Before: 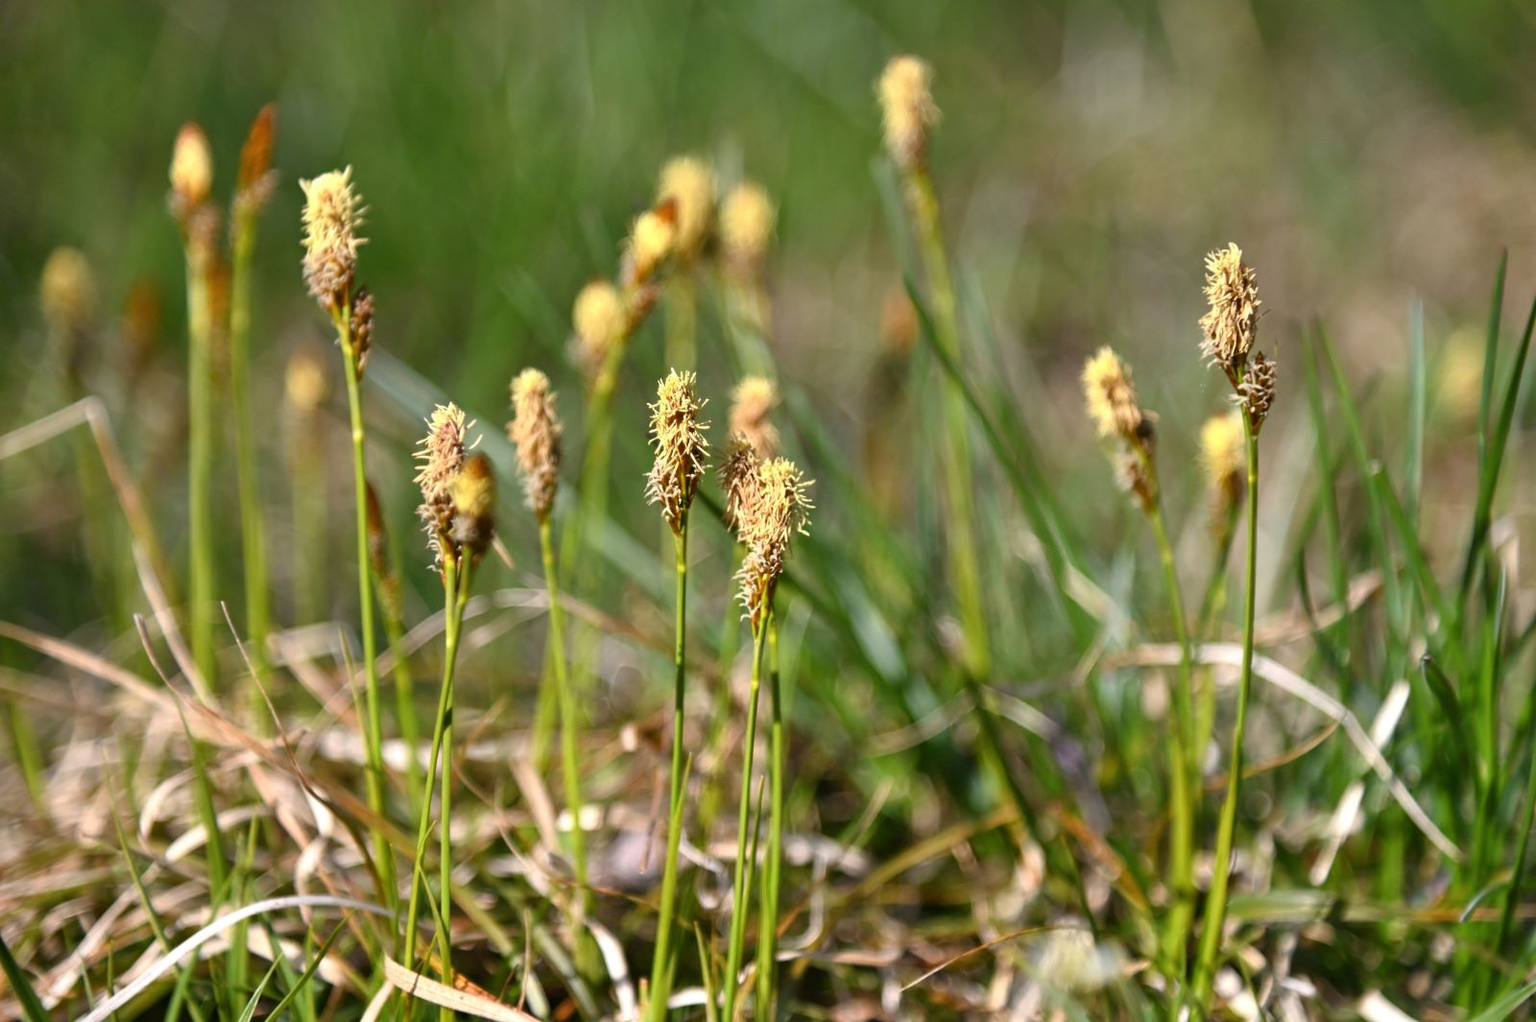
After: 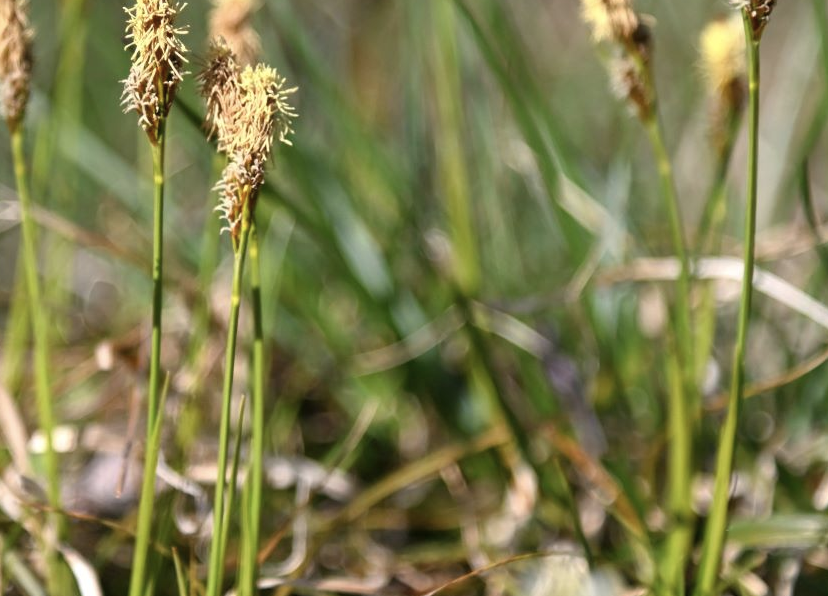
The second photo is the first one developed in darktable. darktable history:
contrast brightness saturation: saturation -0.17
crop: left 34.479%, top 38.822%, right 13.718%, bottom 5.172%
